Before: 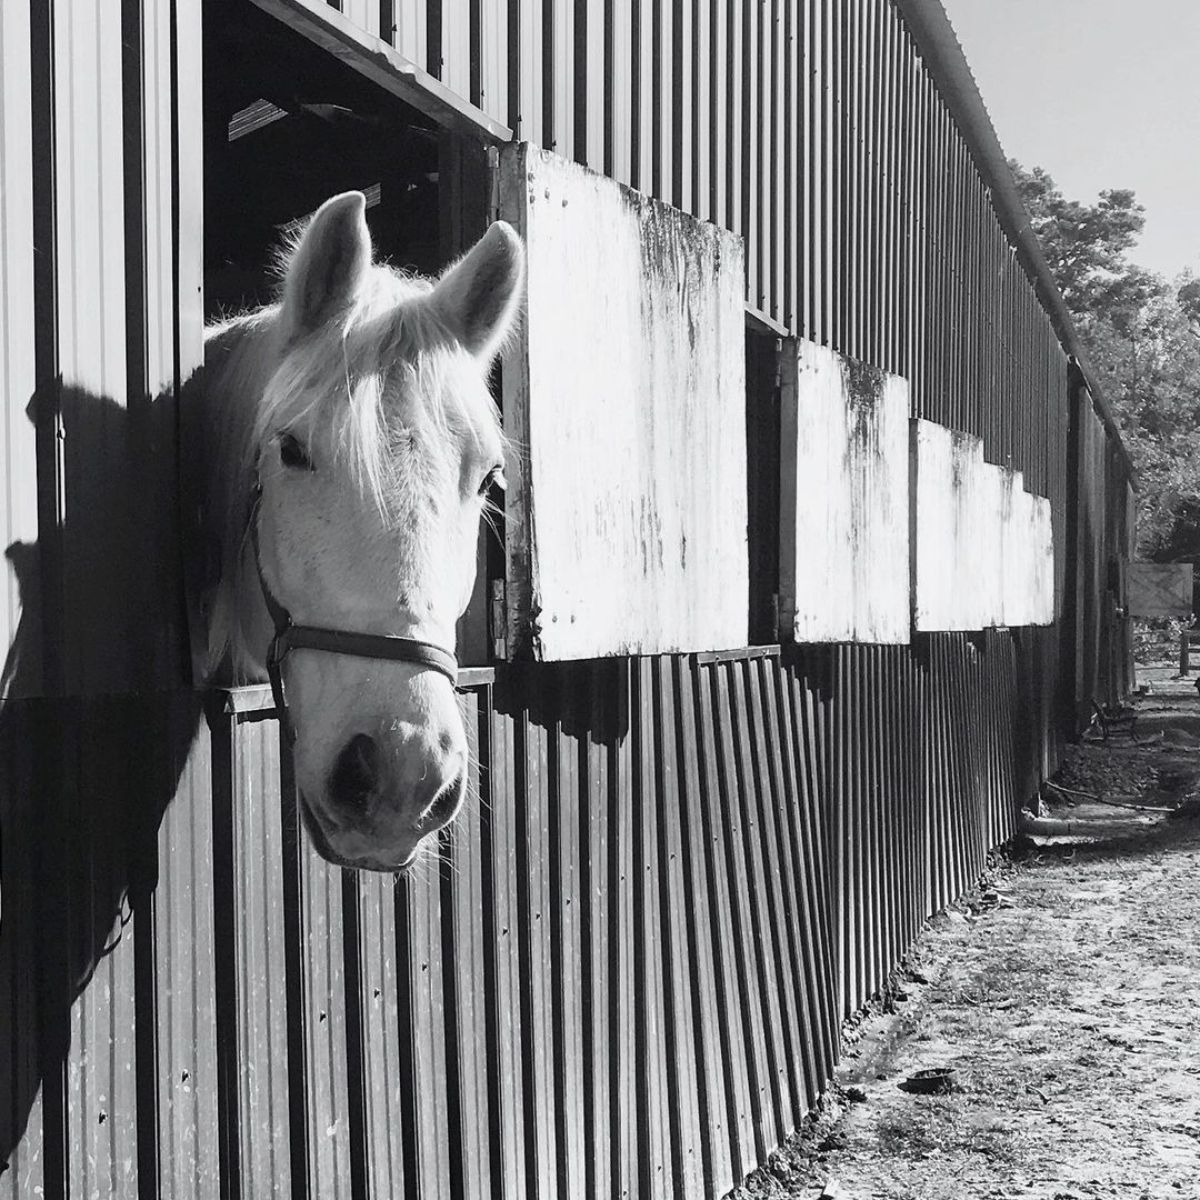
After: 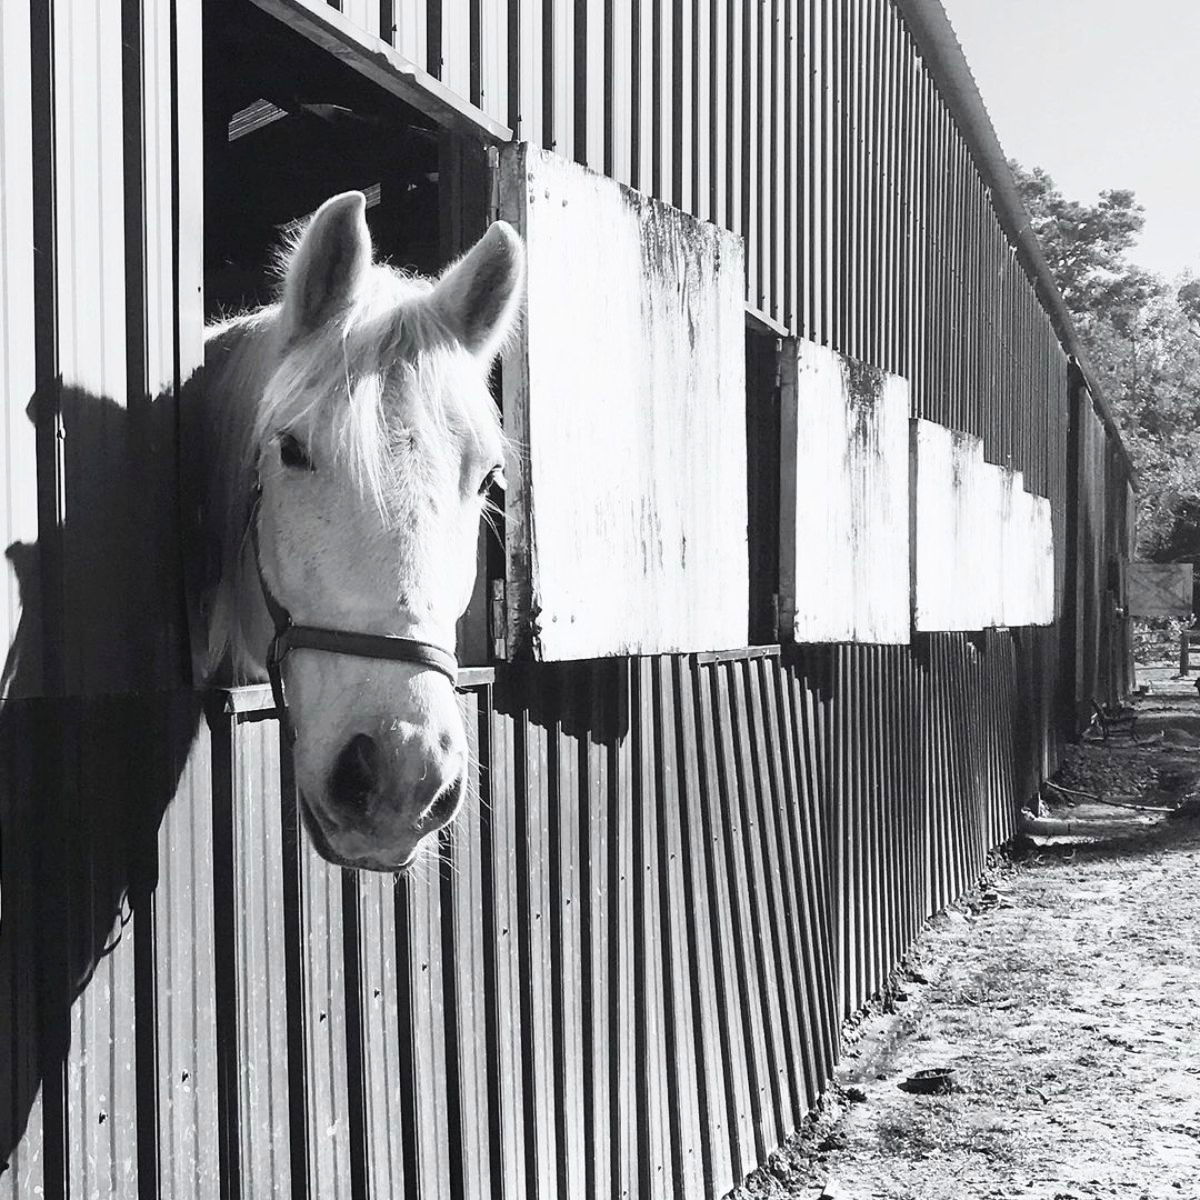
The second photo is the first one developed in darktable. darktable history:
contrast brightness saturation: contrast 0.2, brightness 0.15, saturation 0.14
levels: levels [0, 0.498, 0.996]
